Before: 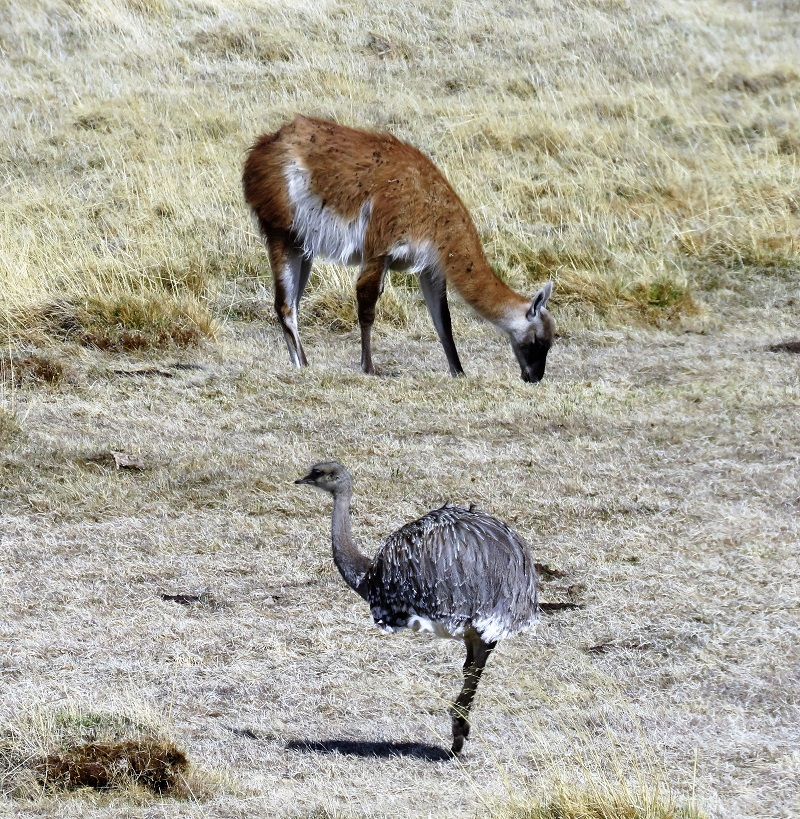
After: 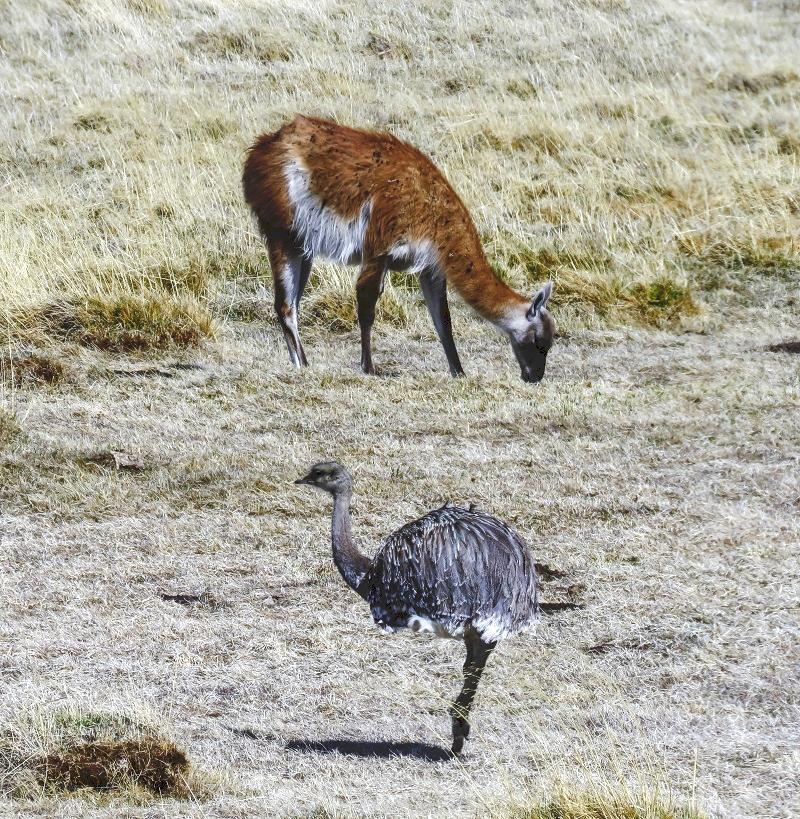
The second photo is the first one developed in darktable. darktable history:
color balance rgb: perceptual saturation grading › global saturation 20%, perceptual saturation grading › highlights -25%, perceptual saturation grading › shadows 25%
local contrast: on, module defaults
tone curve: curves: ch0 [(0, 0) (0.003, 0.156) (0.011, 0.156) (0.025, 0.157) (0.044, 0.164) (0.069, 0.172) (0.1, 0.181) (0.136, 0.191) (0.177, 0.214) (0.224, 0.245) (0.277, 0.285) (0.335, 0.333) (0.399, 0.387) (0.468, 0.471) (0.543, 0.556) (0.623, 0.648) (0.709, 0.734) (0.801, 0.809) (0.898, 0.891) (1, 1)], preserve colors none
